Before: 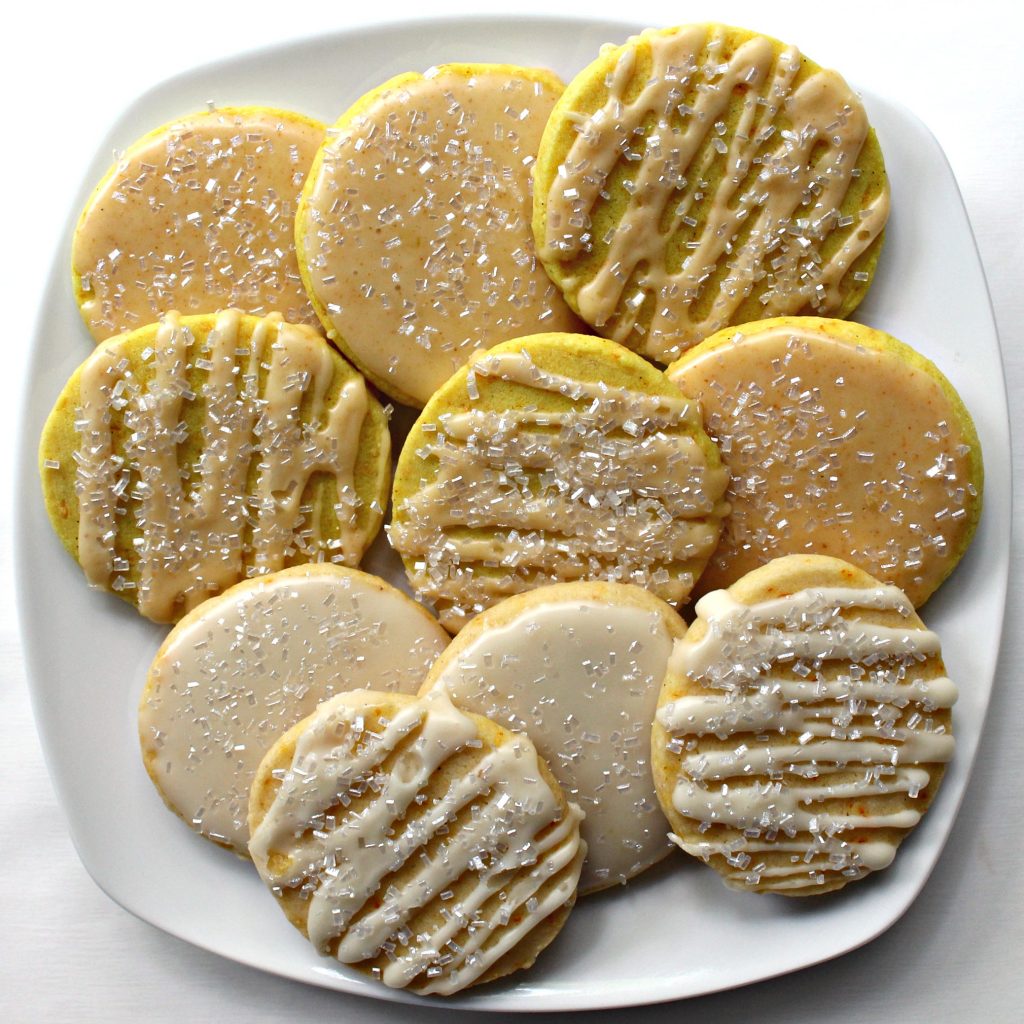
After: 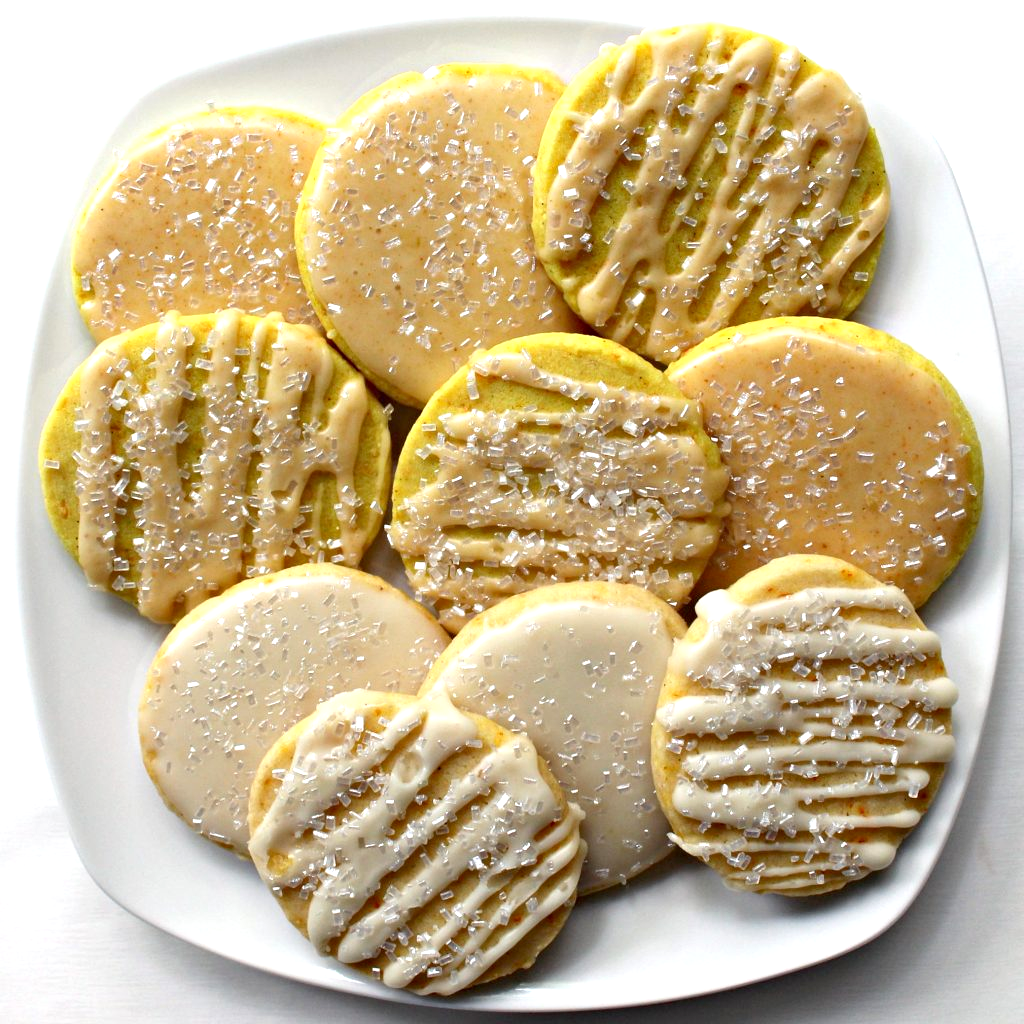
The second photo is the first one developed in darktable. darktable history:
exposure: black level correction 0.003, exposure 0.385 EV, compensate highlight preservation false
